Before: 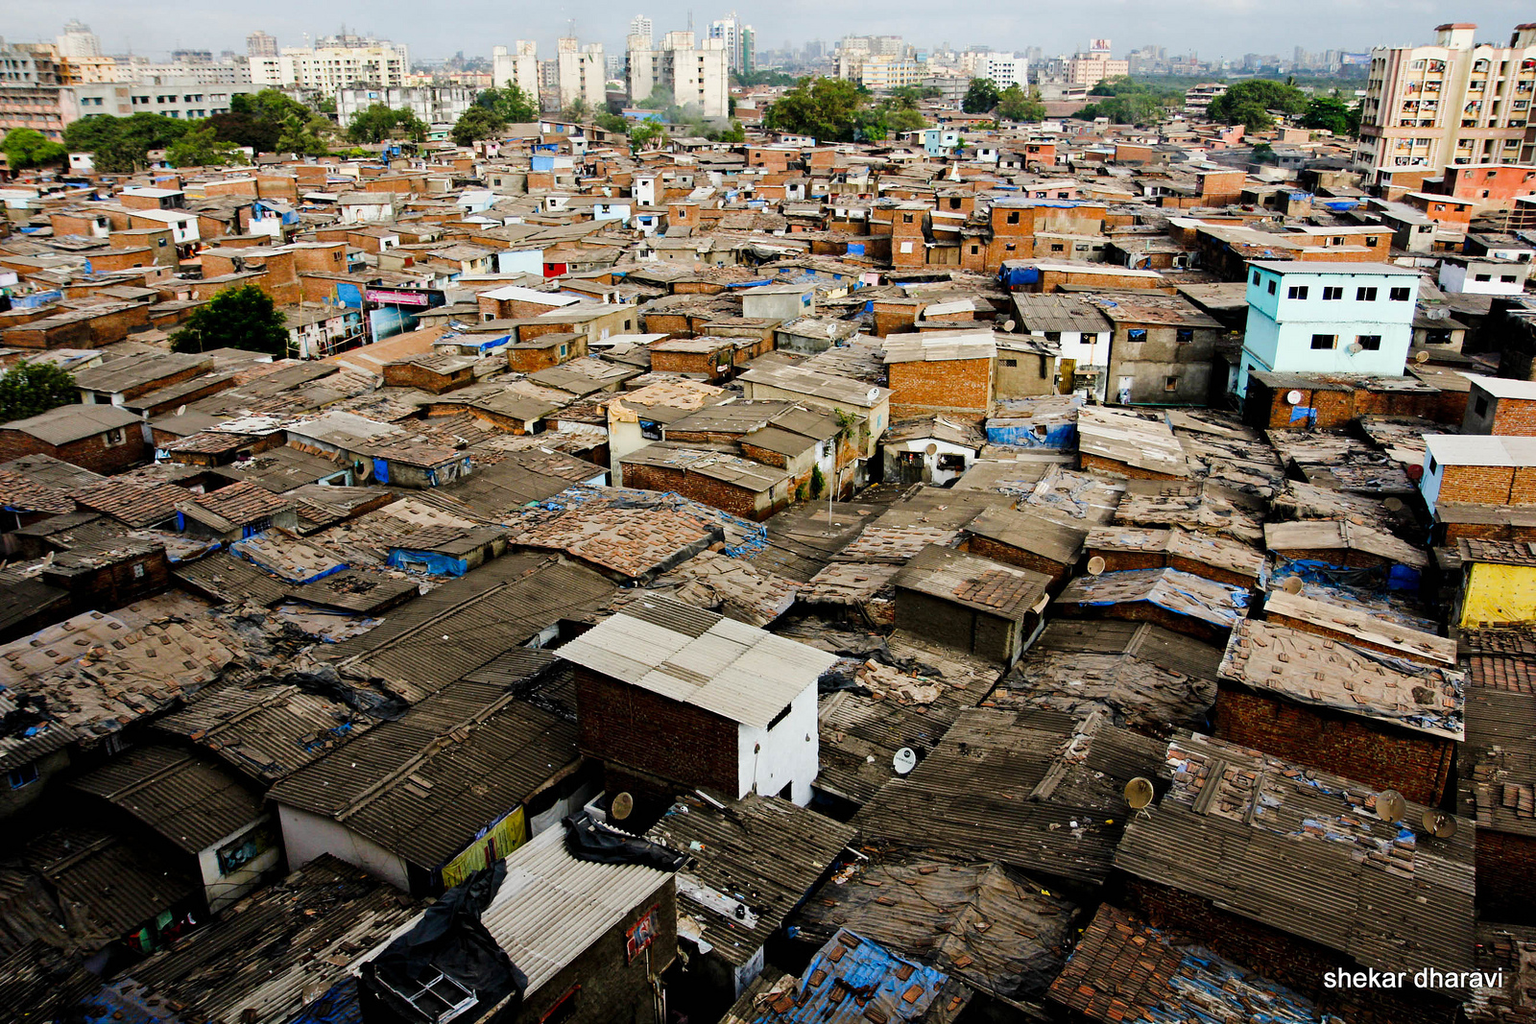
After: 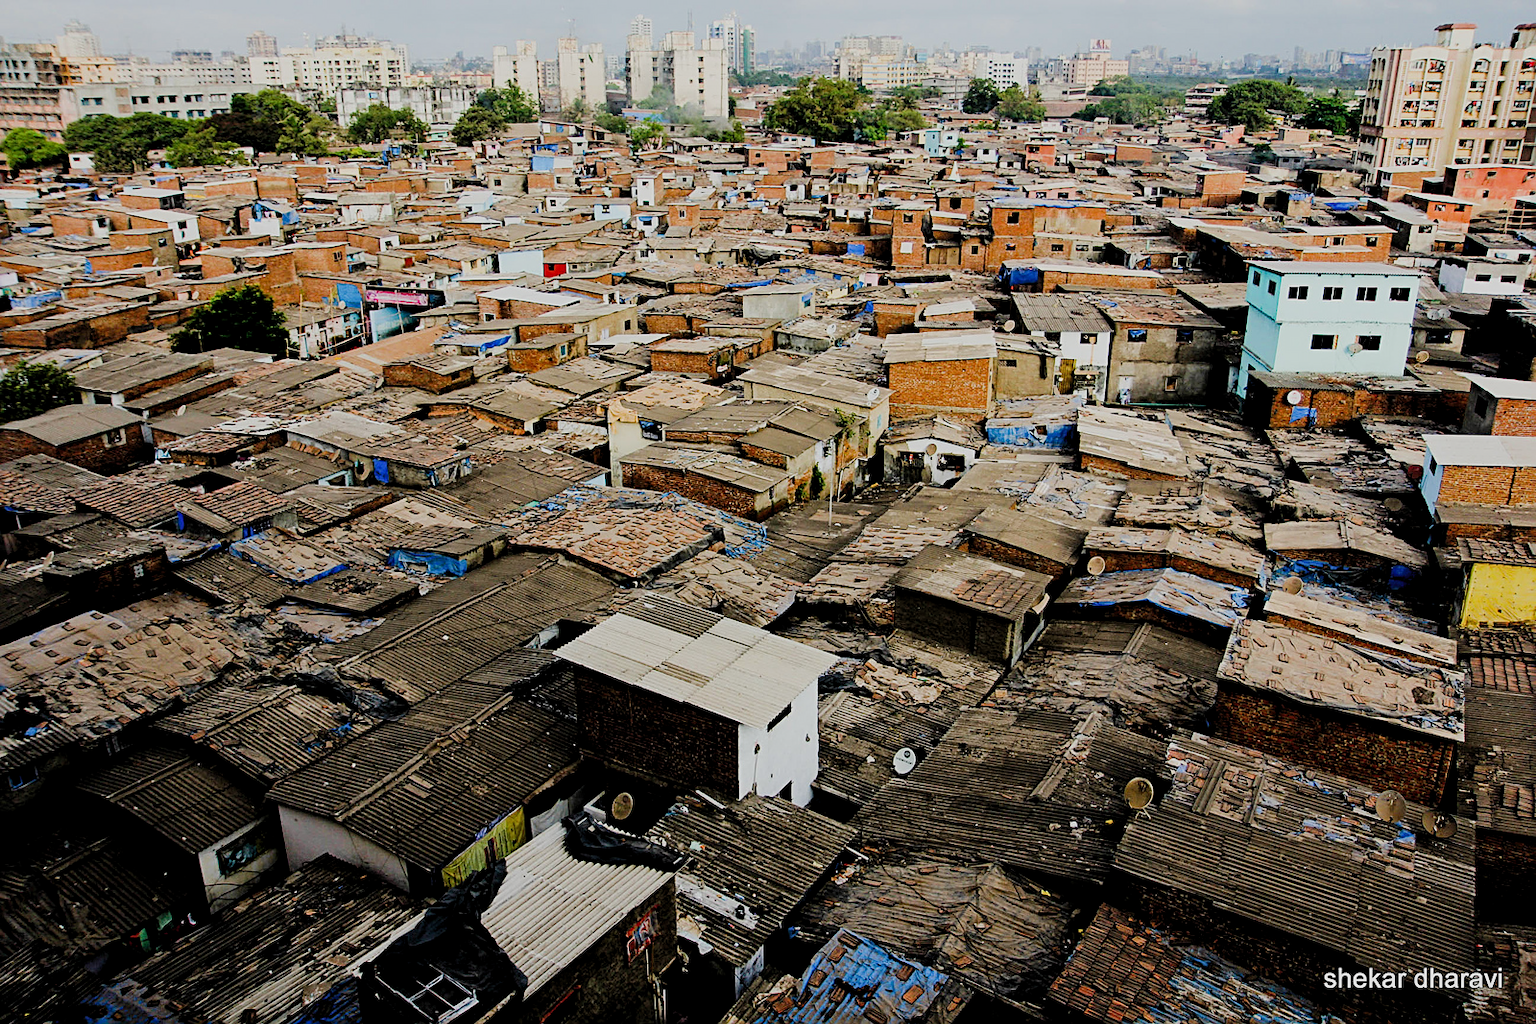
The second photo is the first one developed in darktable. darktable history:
sharpen: on, module defaults
filmic rgb: black relative exposure -16 EV, white relative exposure 6.16 EV, threshold 5.98 EV, hardness 5.23, enable highlight reconstruction true
levels: levels [0.018, 0.493, 1]
